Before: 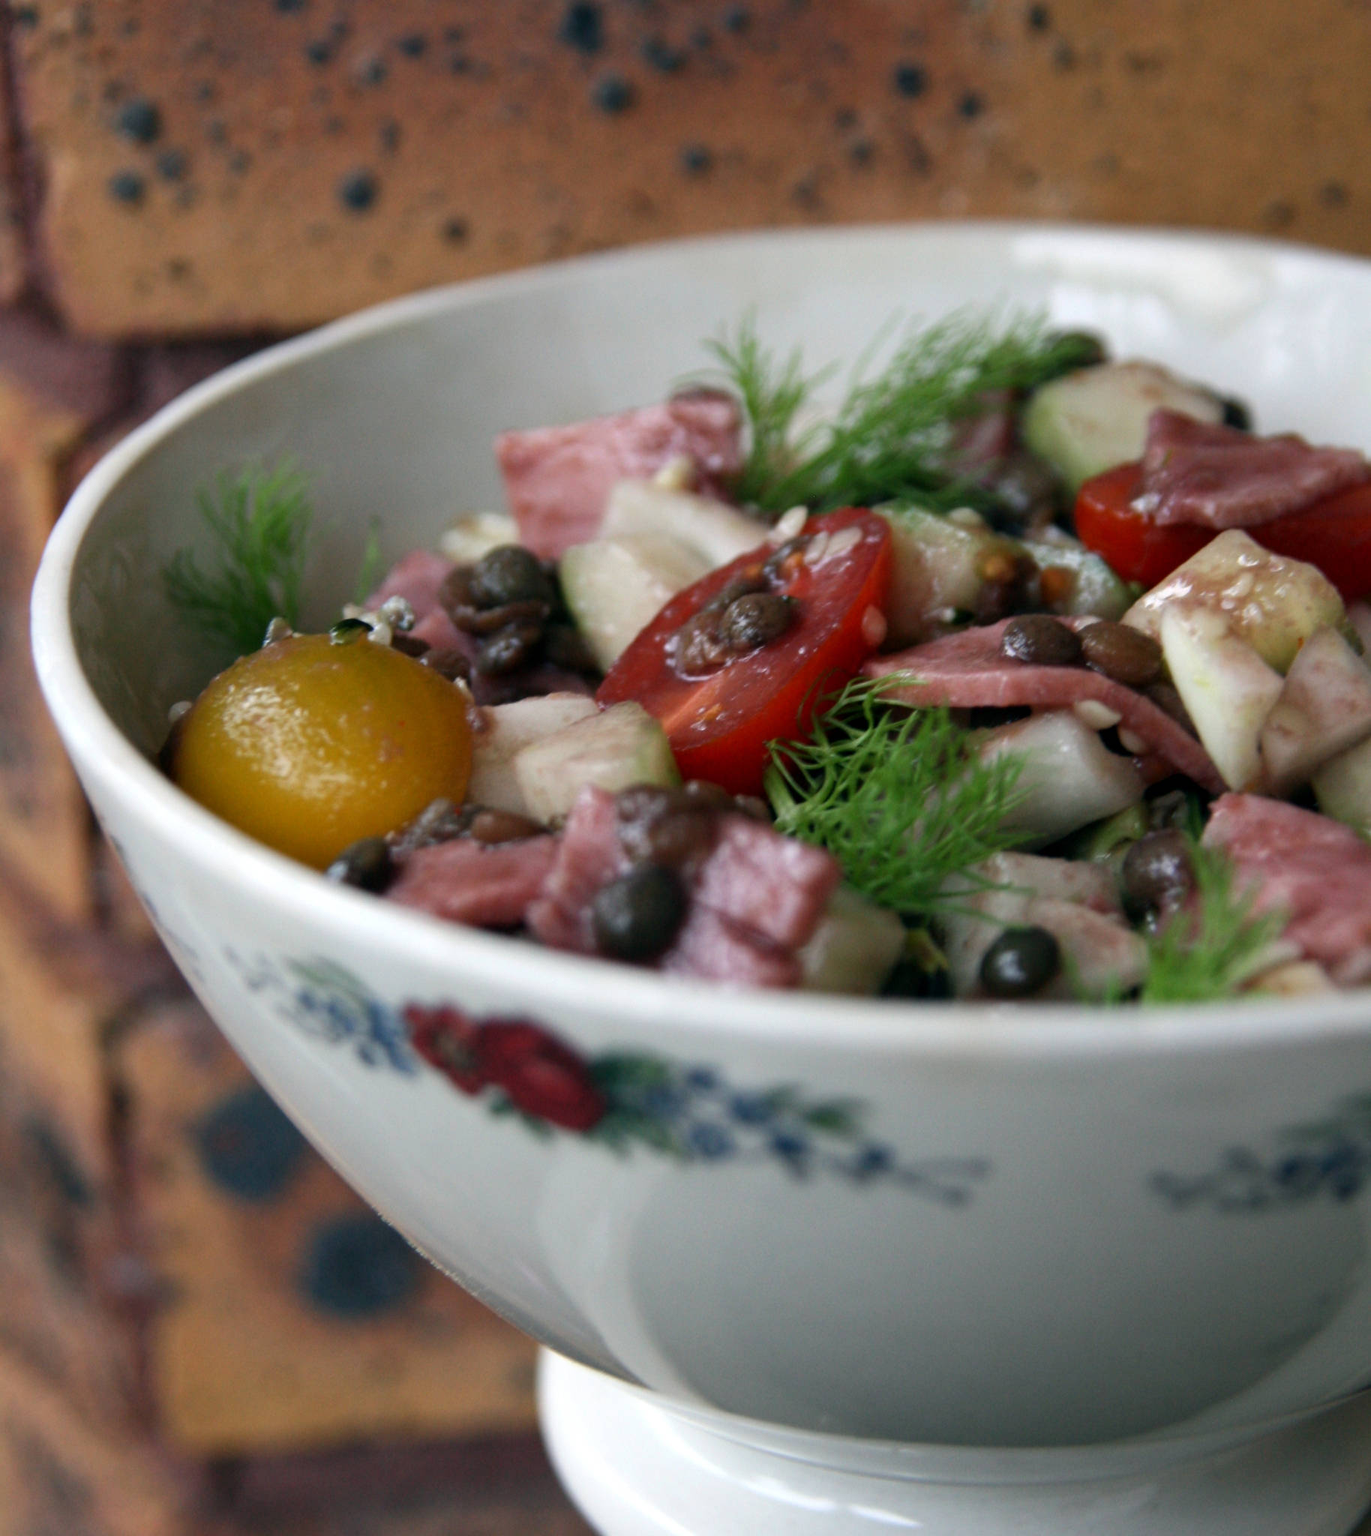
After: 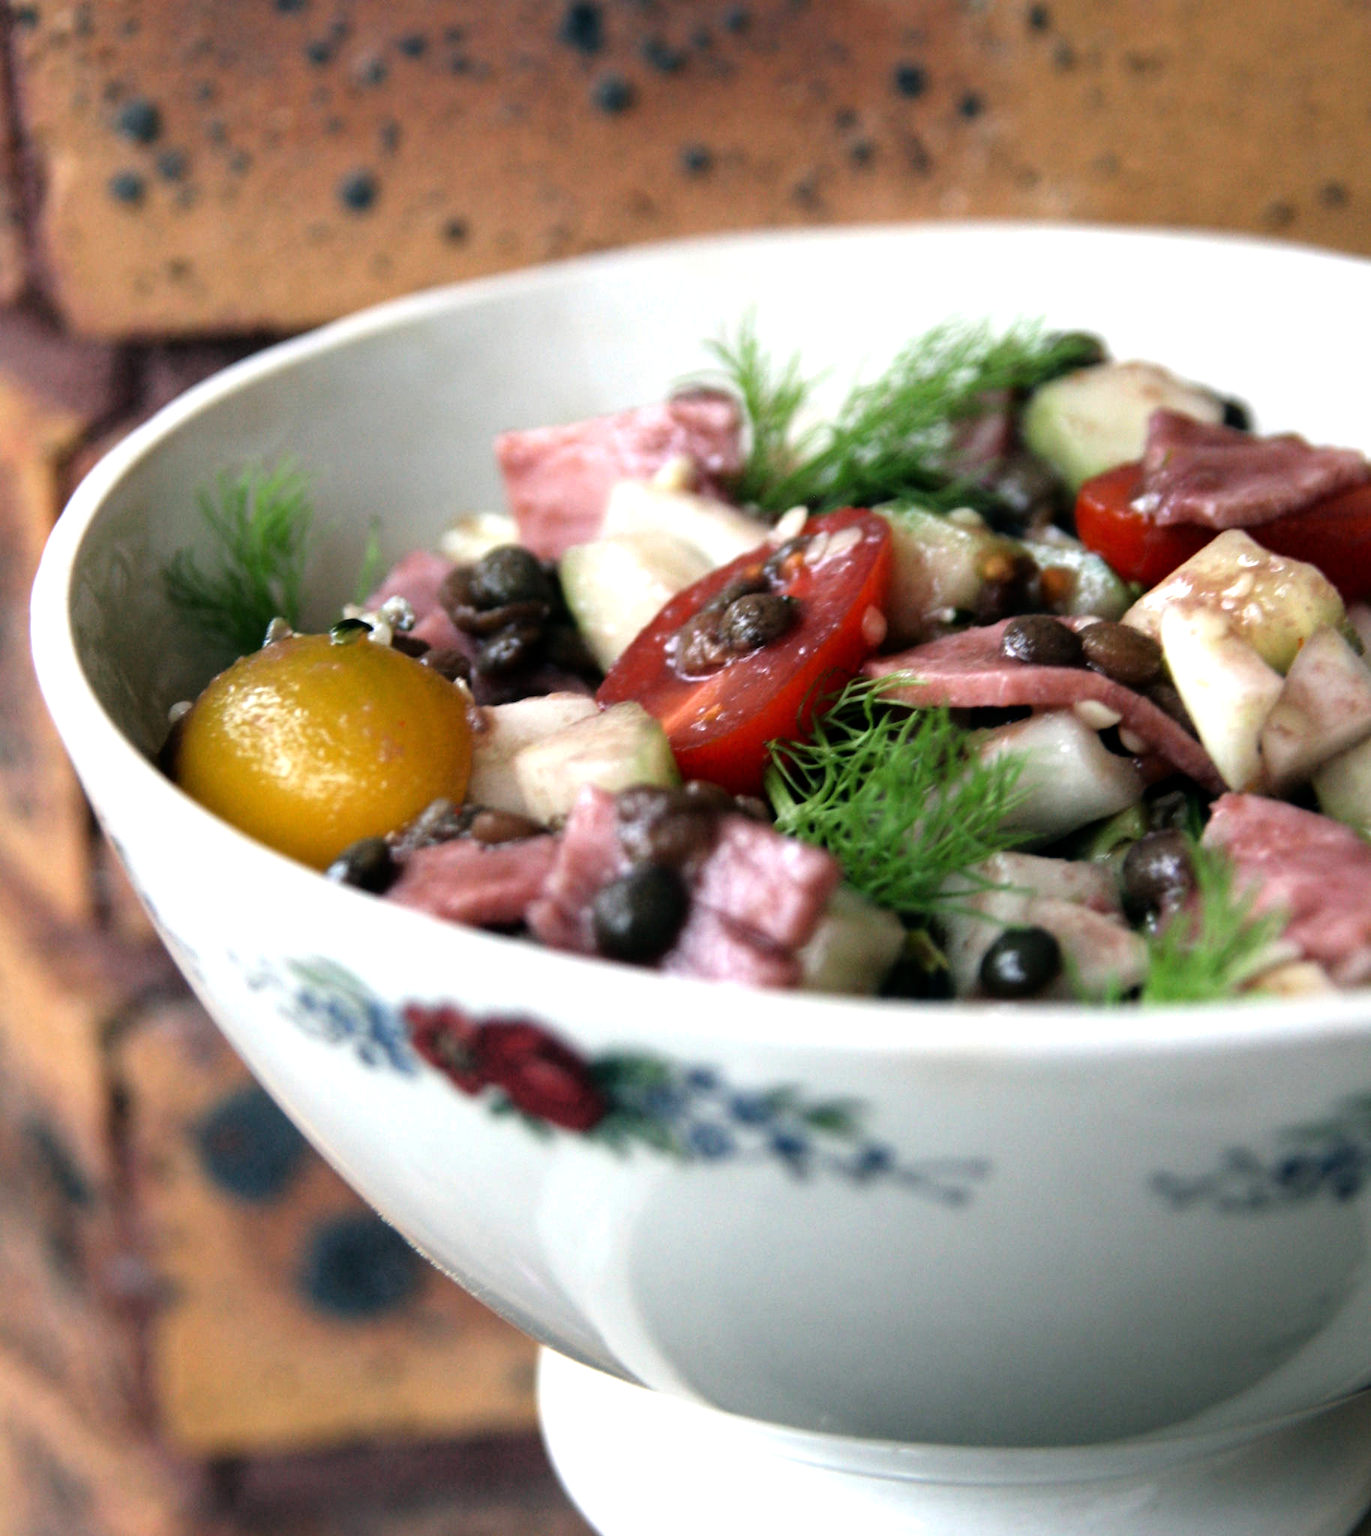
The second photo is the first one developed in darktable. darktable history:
tone equalizer: -8 EV -1.09 EV, -7 EV -0.985 EV, -6 EV -0.851 EV, -5 EV -0.552 EV, -3 EV 0.601 EV, -2 EV 0.862 EV, -1 EV 1 EV, +0 EV 1.06 EV
levels: black 0.087%
